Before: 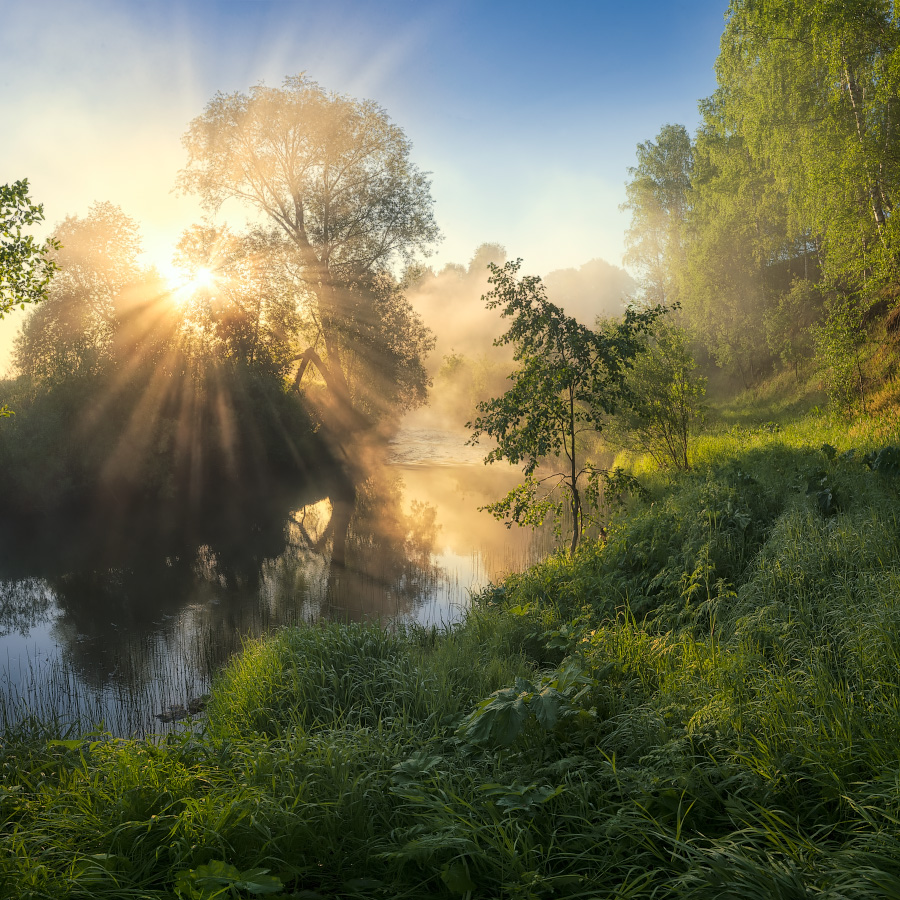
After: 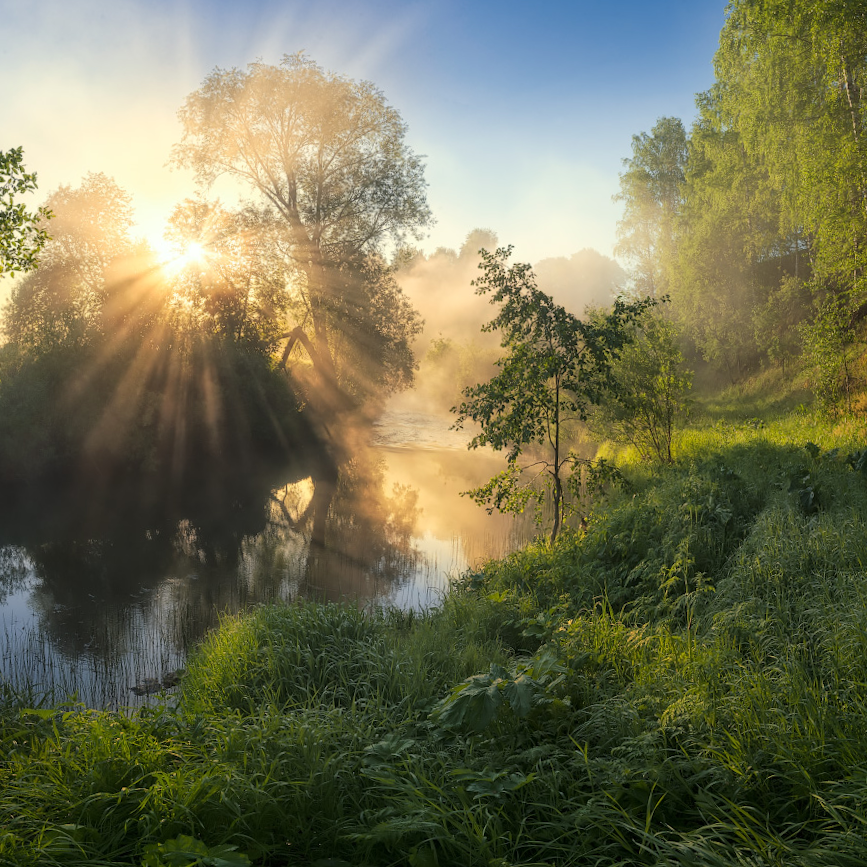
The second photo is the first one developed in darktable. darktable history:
crop and rotate: angle -2.18°
